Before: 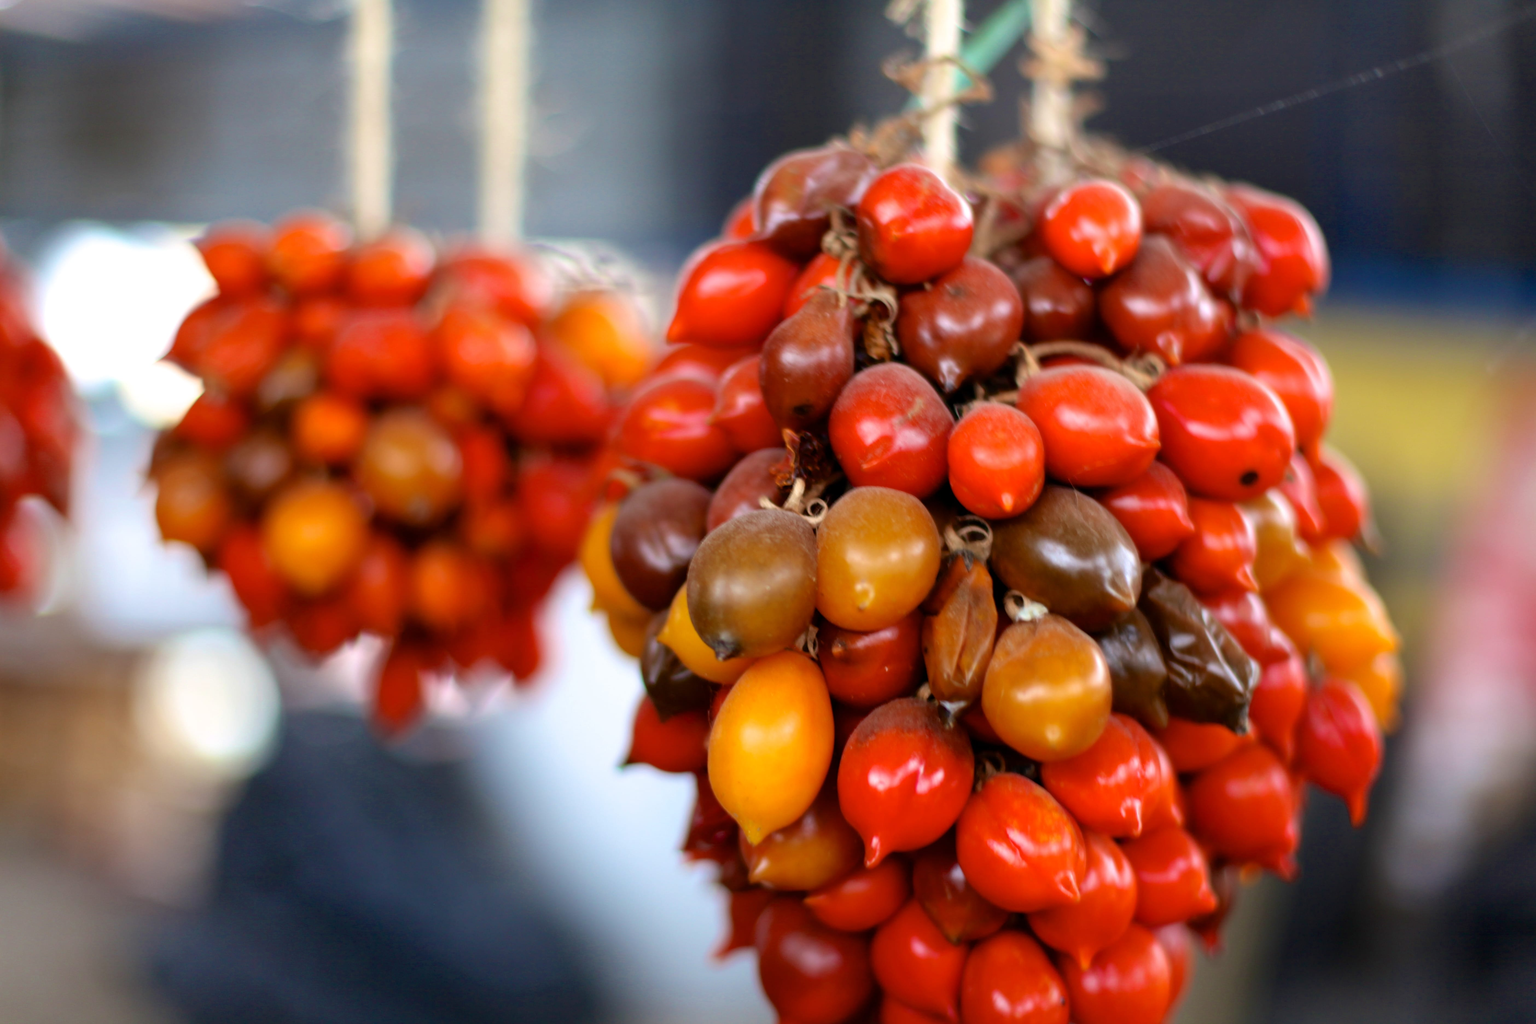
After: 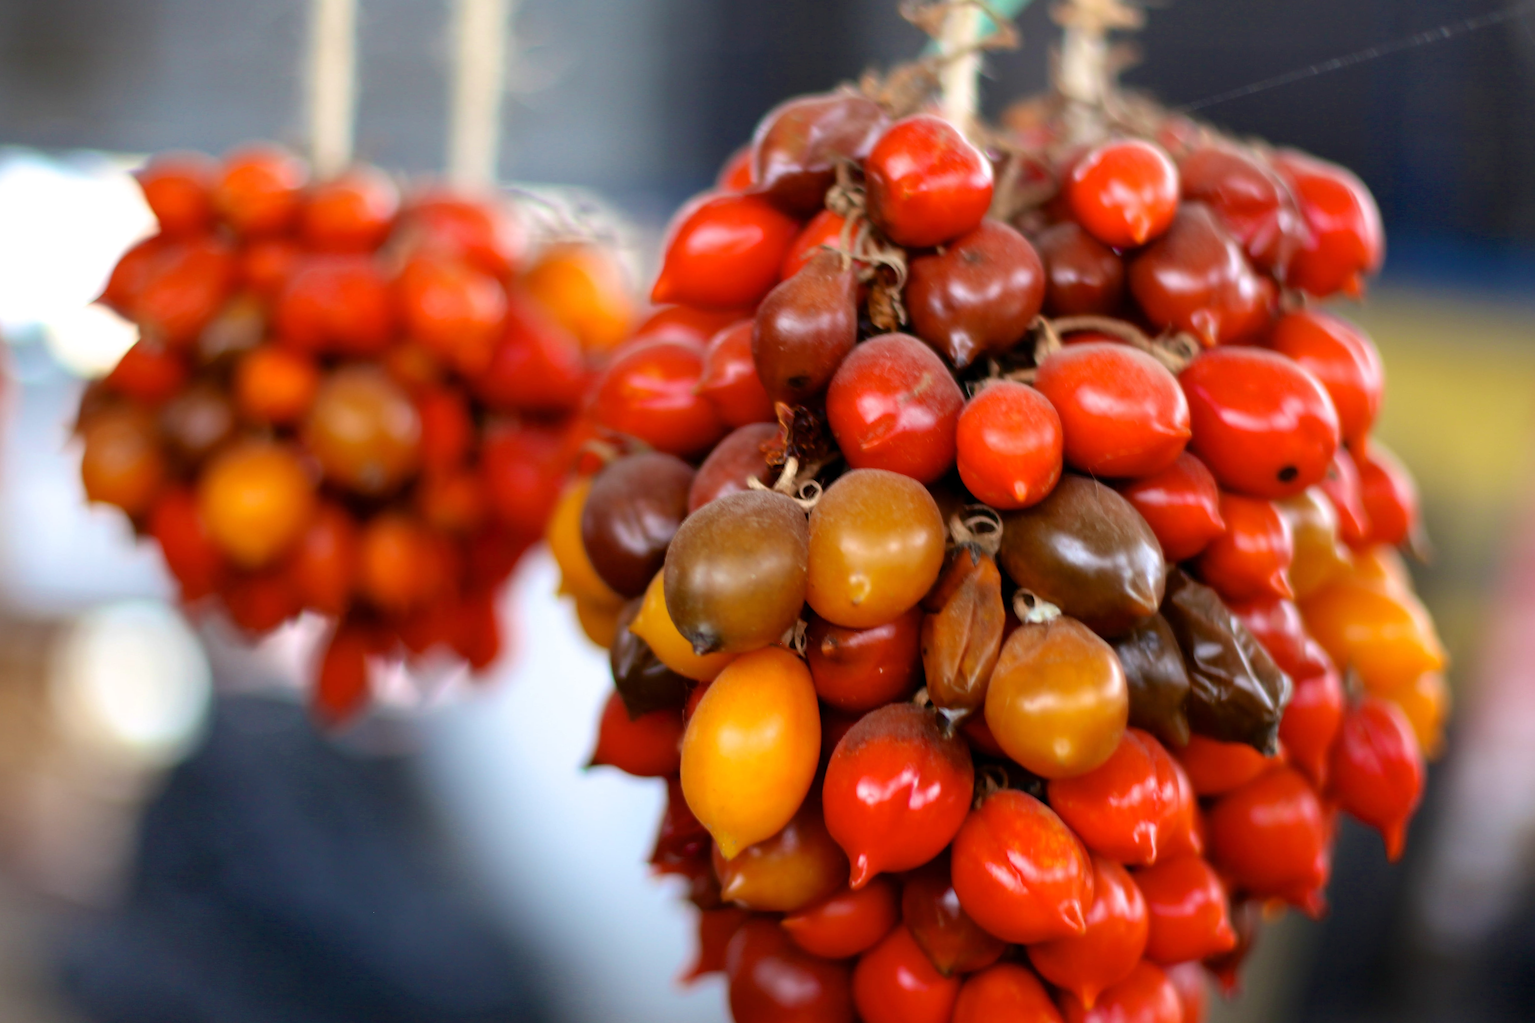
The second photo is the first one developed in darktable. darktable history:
sharpen: on, module defaults
crop and rotate: angle -1.96°, left 3.097%, top 4.154%, right 1.586%, bottom 0.529%
